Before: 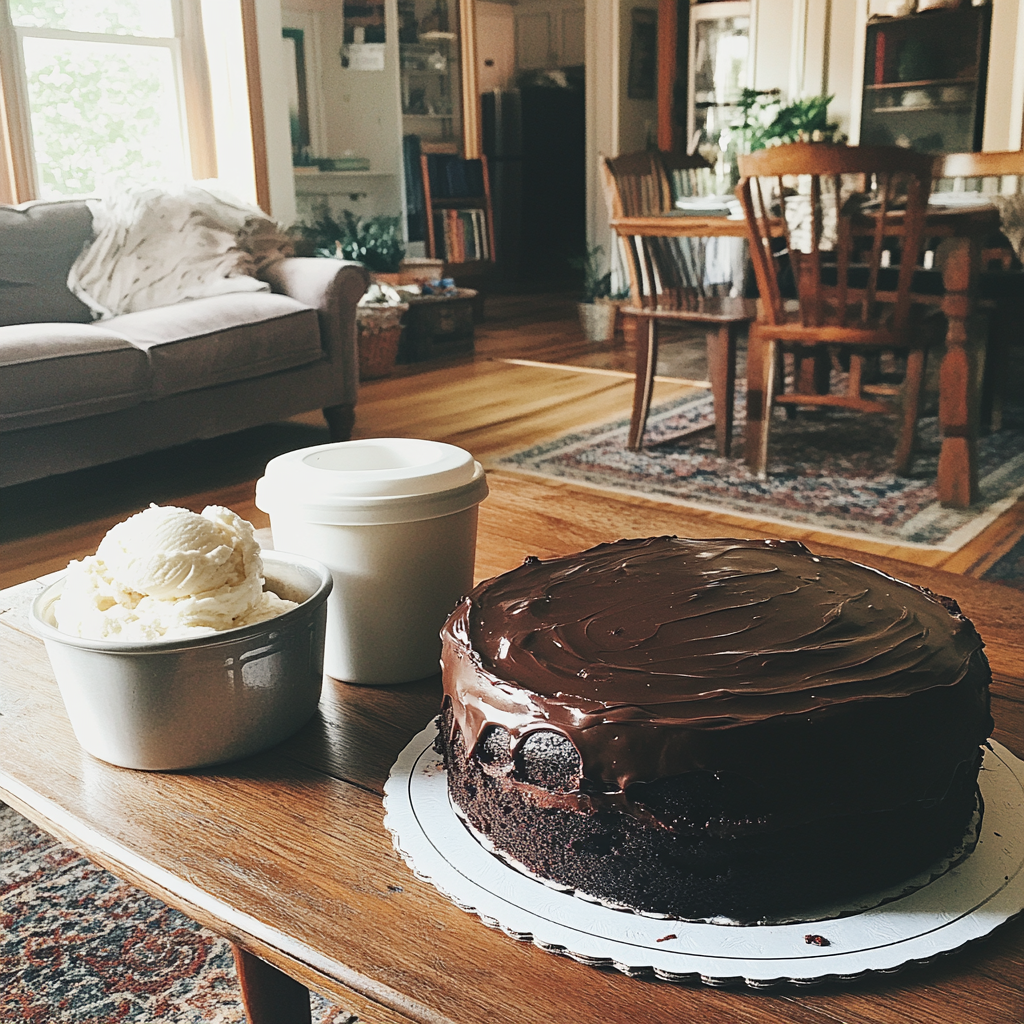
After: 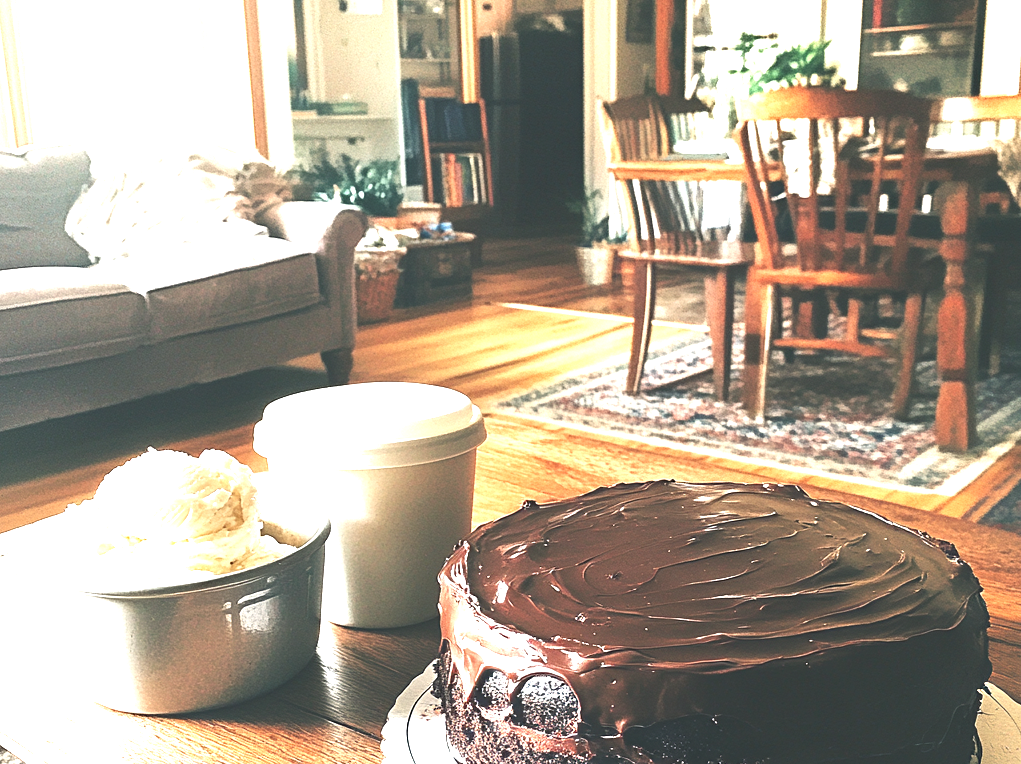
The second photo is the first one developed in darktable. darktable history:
exposure: black level correction 0, exposure 1.705 EV, compensate exposure bias true, compensate highlight preservation false
crop: left 0.273%, top 5.539%, bottom 19.836%
